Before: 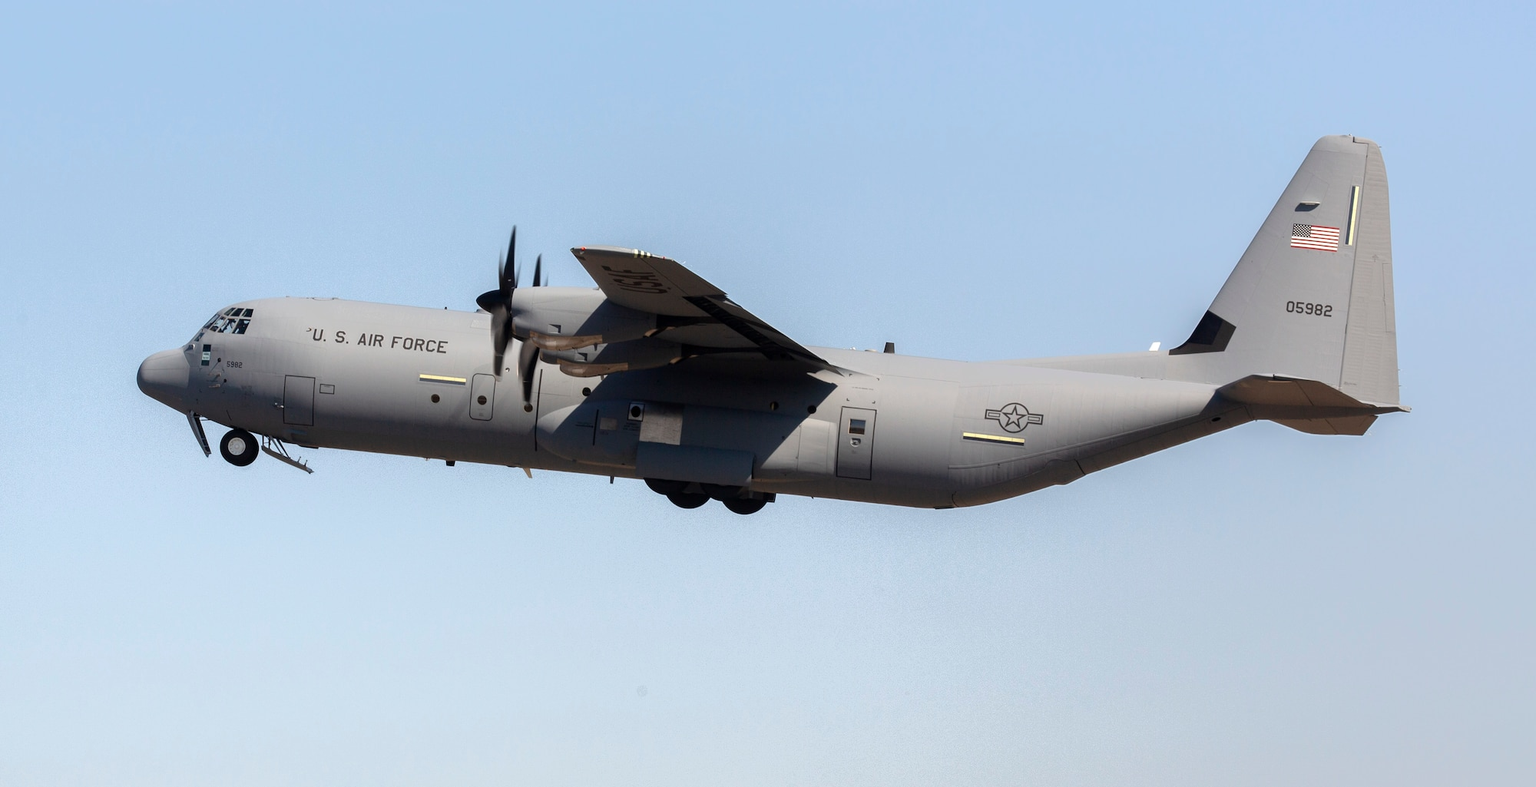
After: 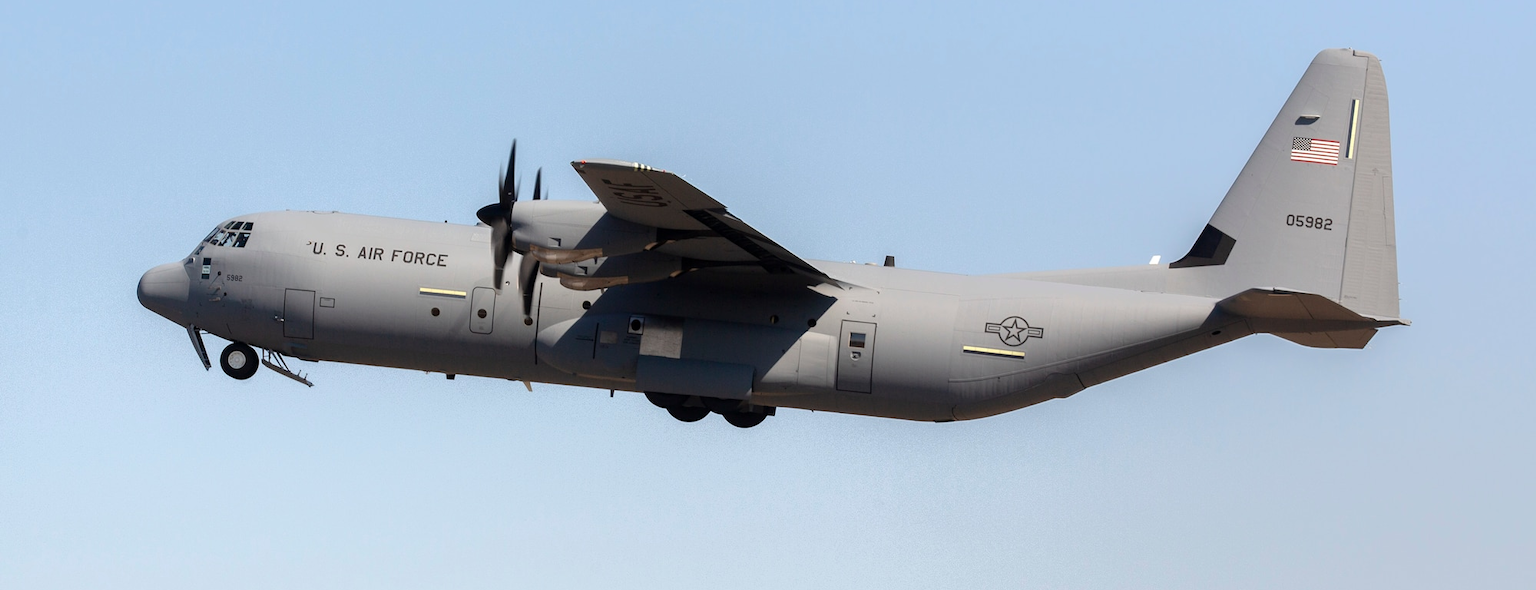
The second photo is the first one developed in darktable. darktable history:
crop: top 11.028%, bottom 13.894%
